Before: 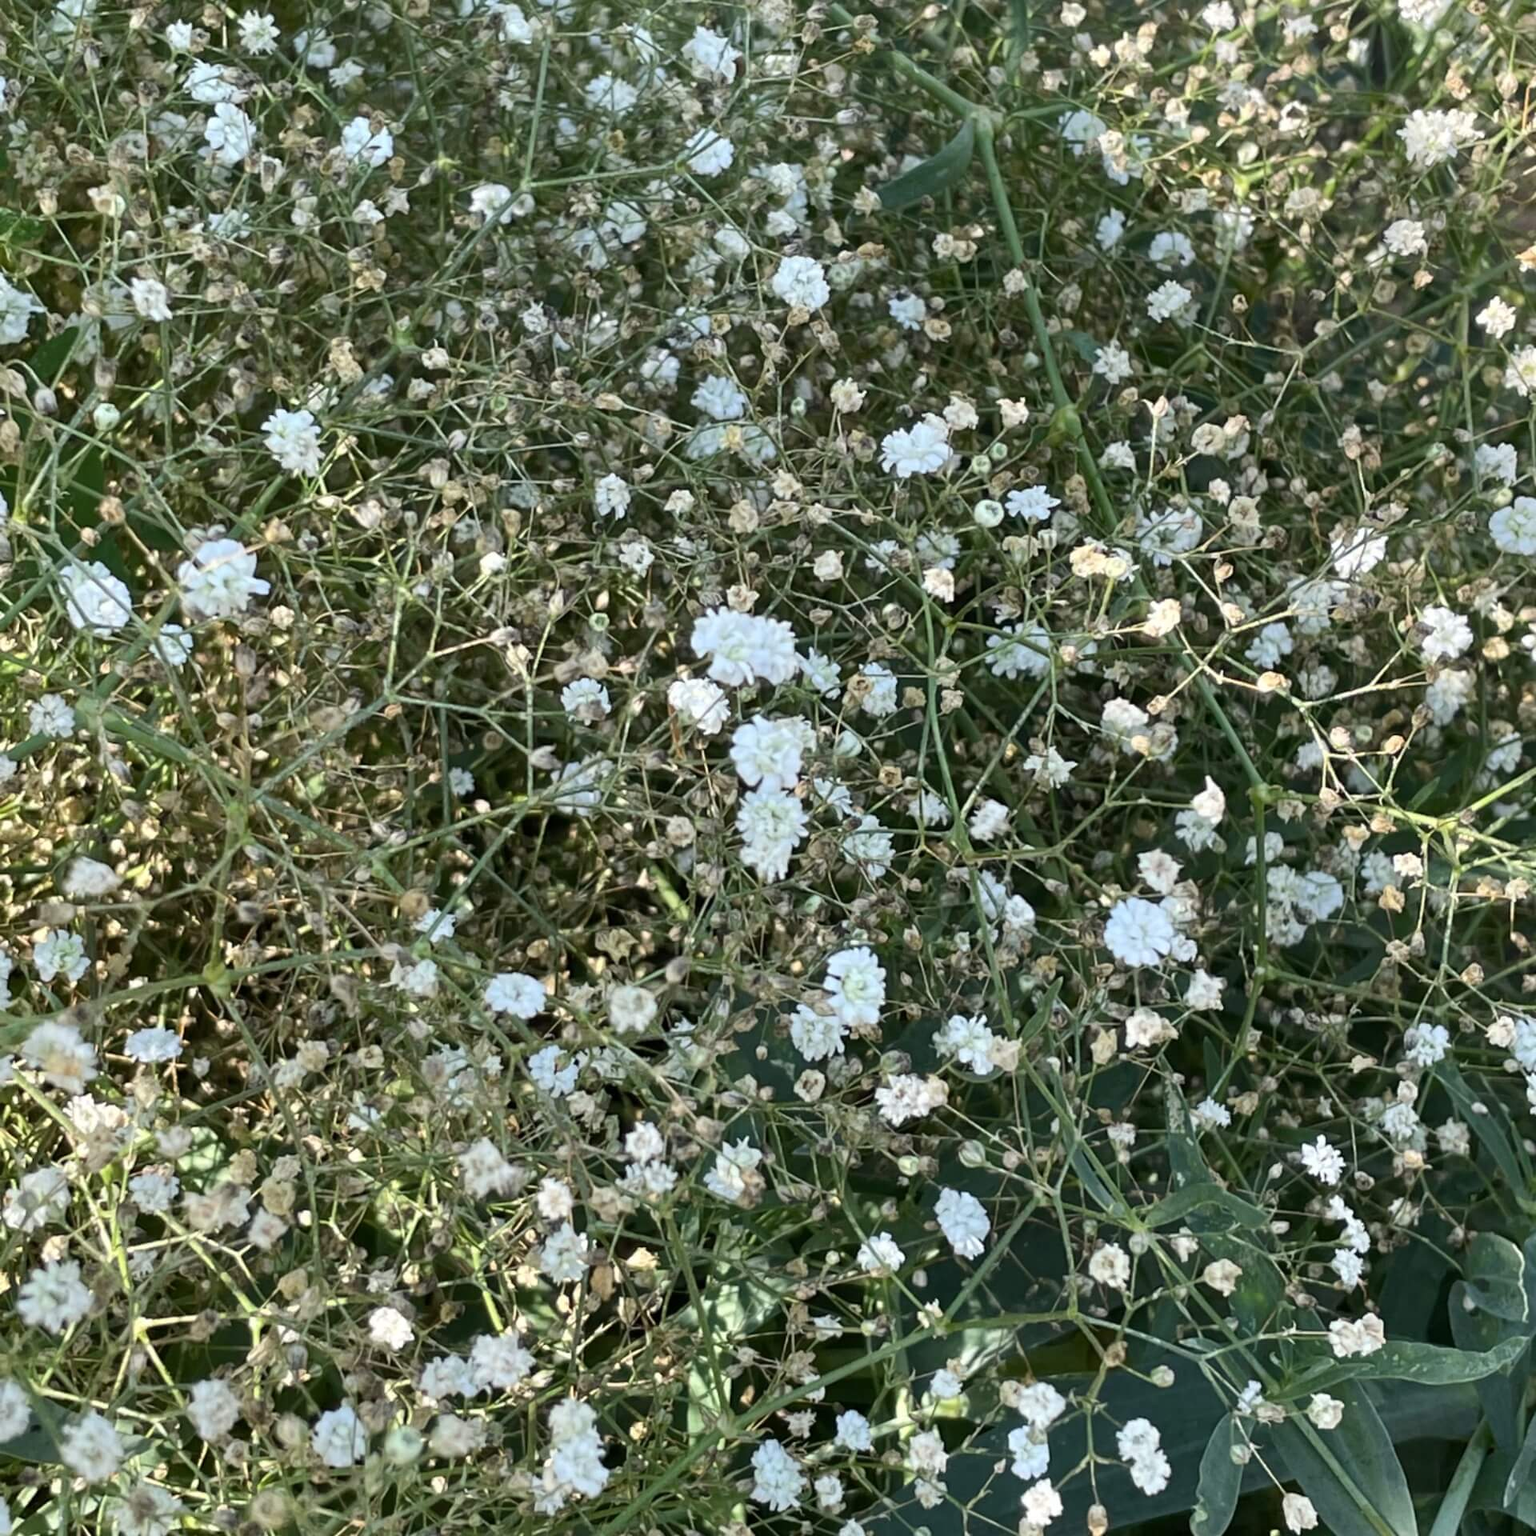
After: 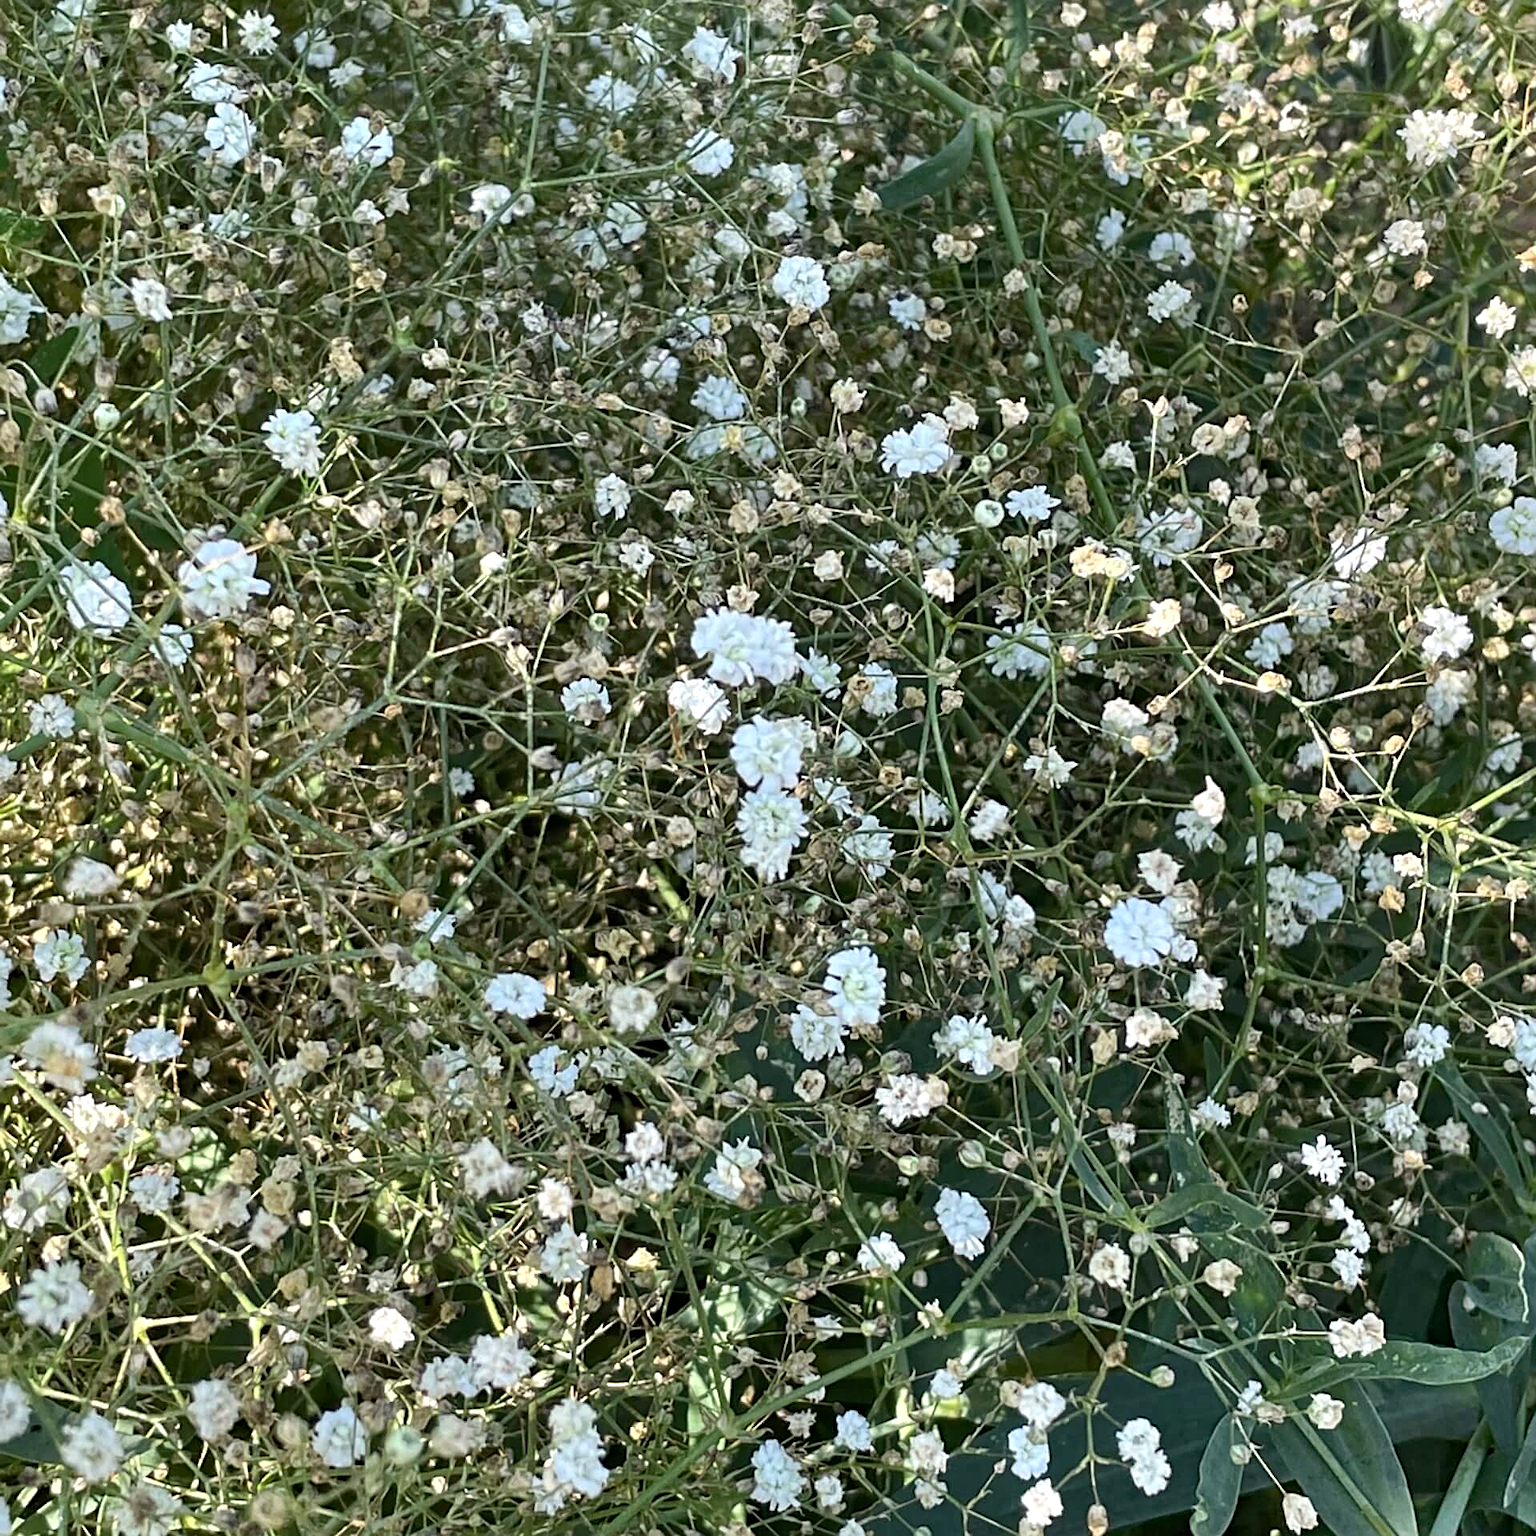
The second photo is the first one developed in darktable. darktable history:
sharpen: on, module defaults
shadows and highlights: radius 127.01, shadows 30.45, highlights -30.67, low approximation 0.01, soften with gaussian
haze removal: compatibility mode true, adaptive false
exposure: exposure 0.129 EV, compensate highlight preservation false
